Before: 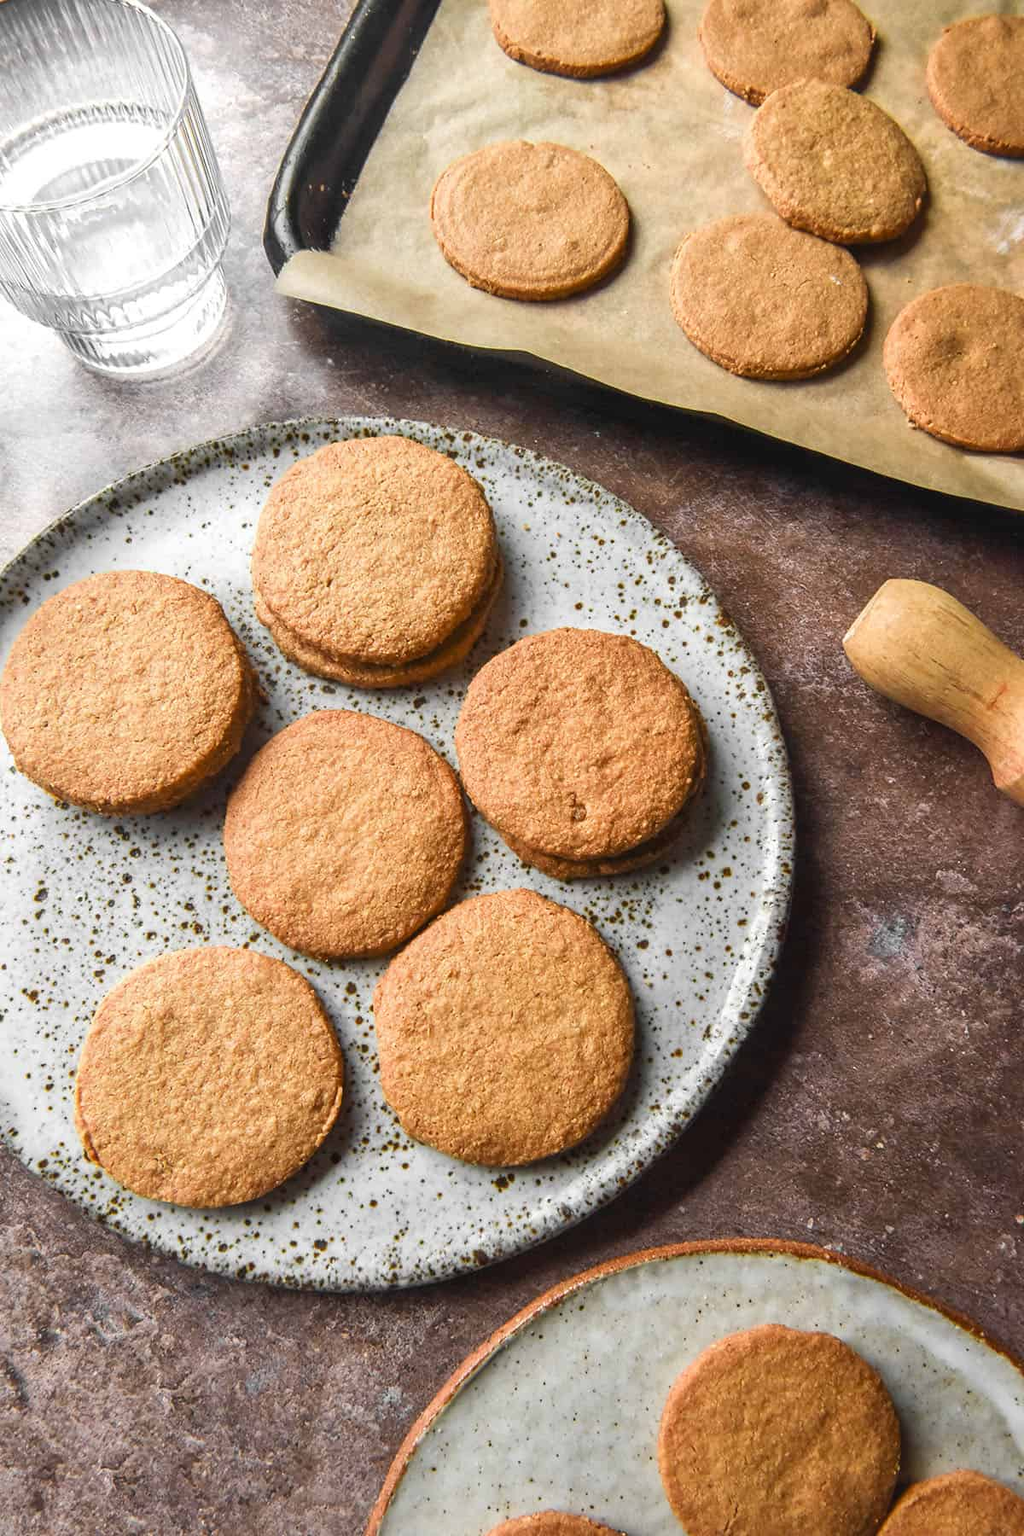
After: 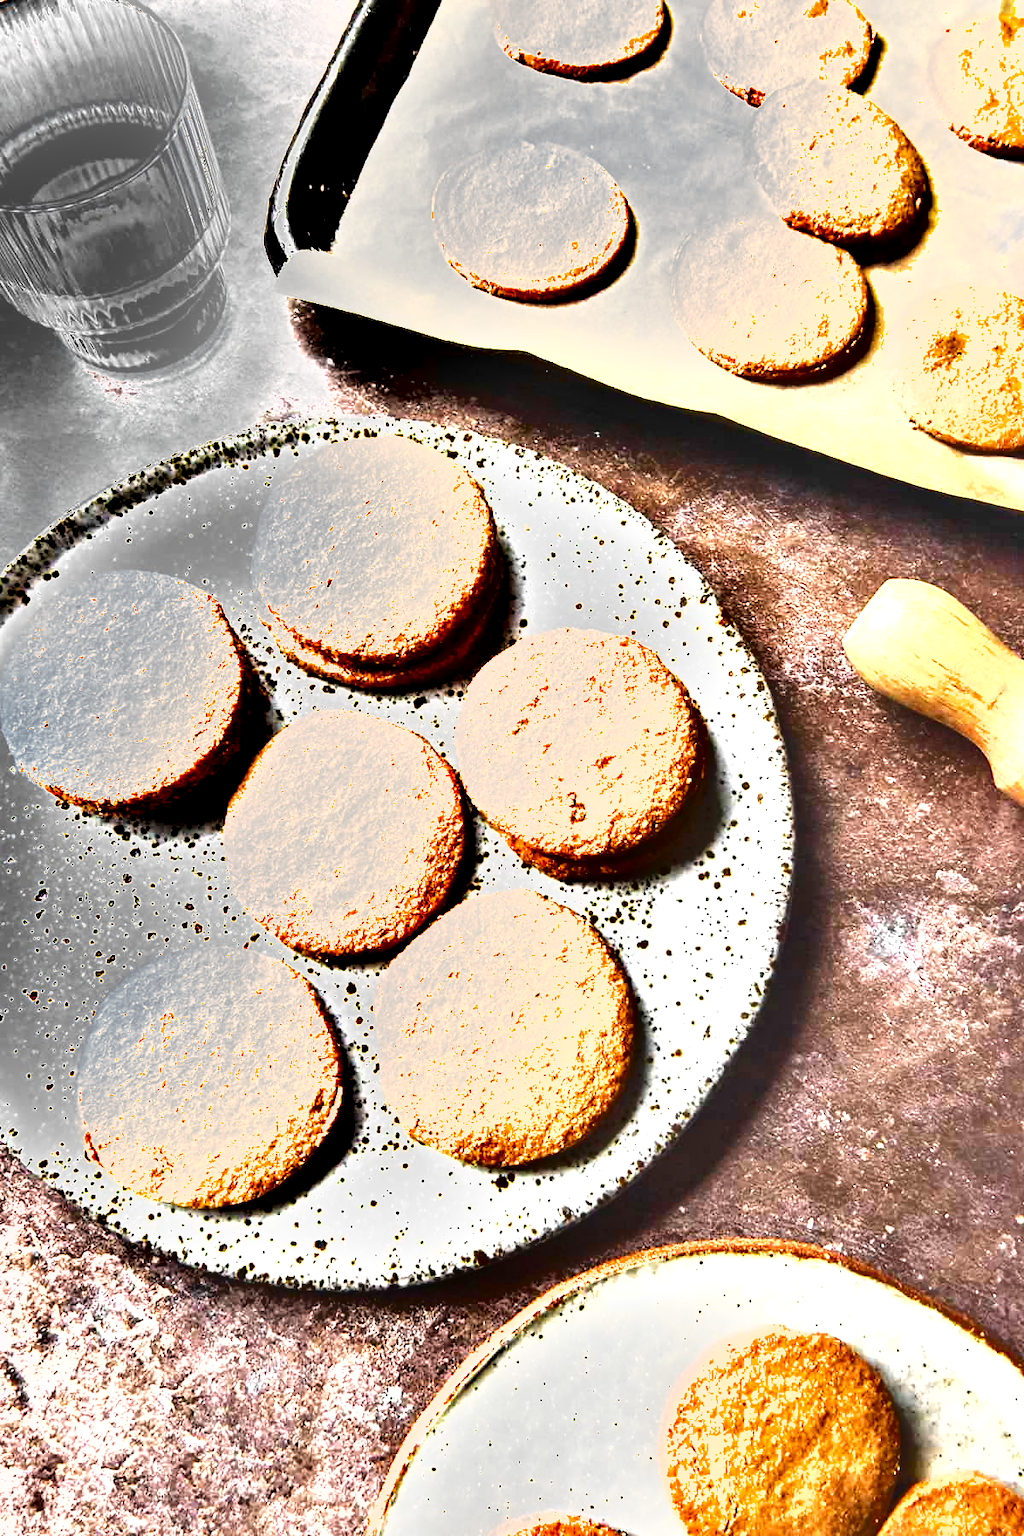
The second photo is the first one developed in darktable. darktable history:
exposure: exposure 2.049 EV, compensate highlight preservation false
levels: black 3.77%
shadows and highlights: low approximation 0.01, soften with gaussian
